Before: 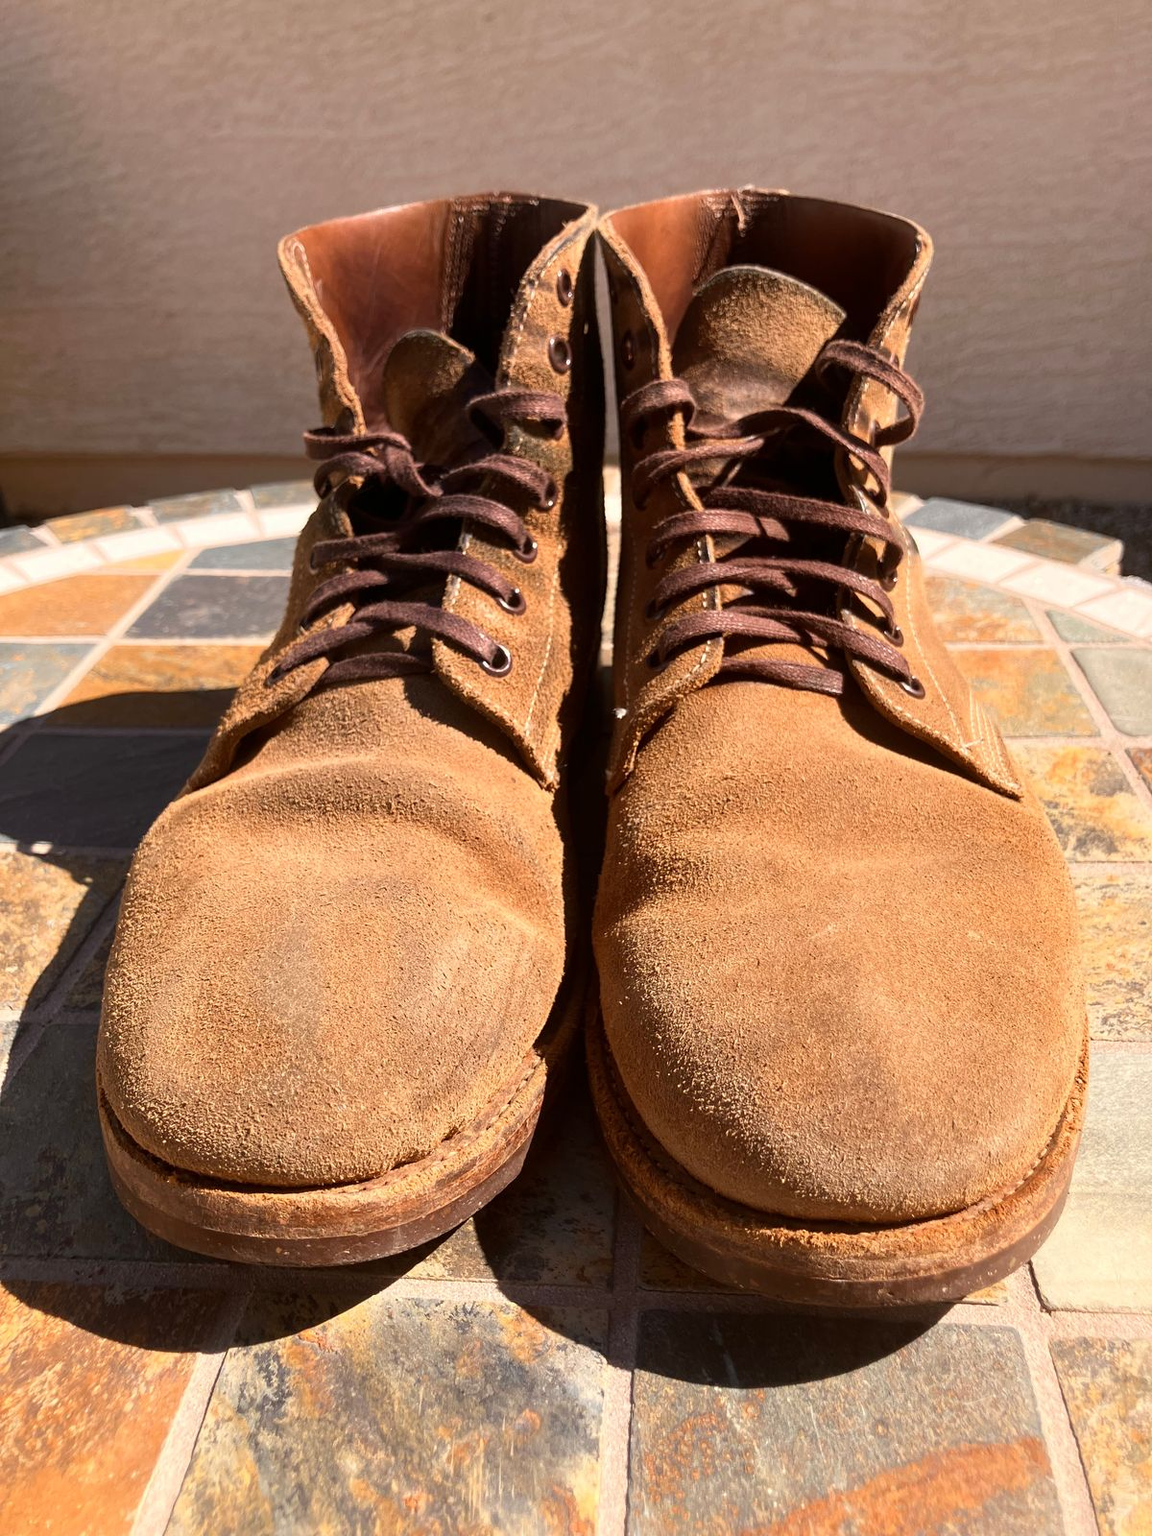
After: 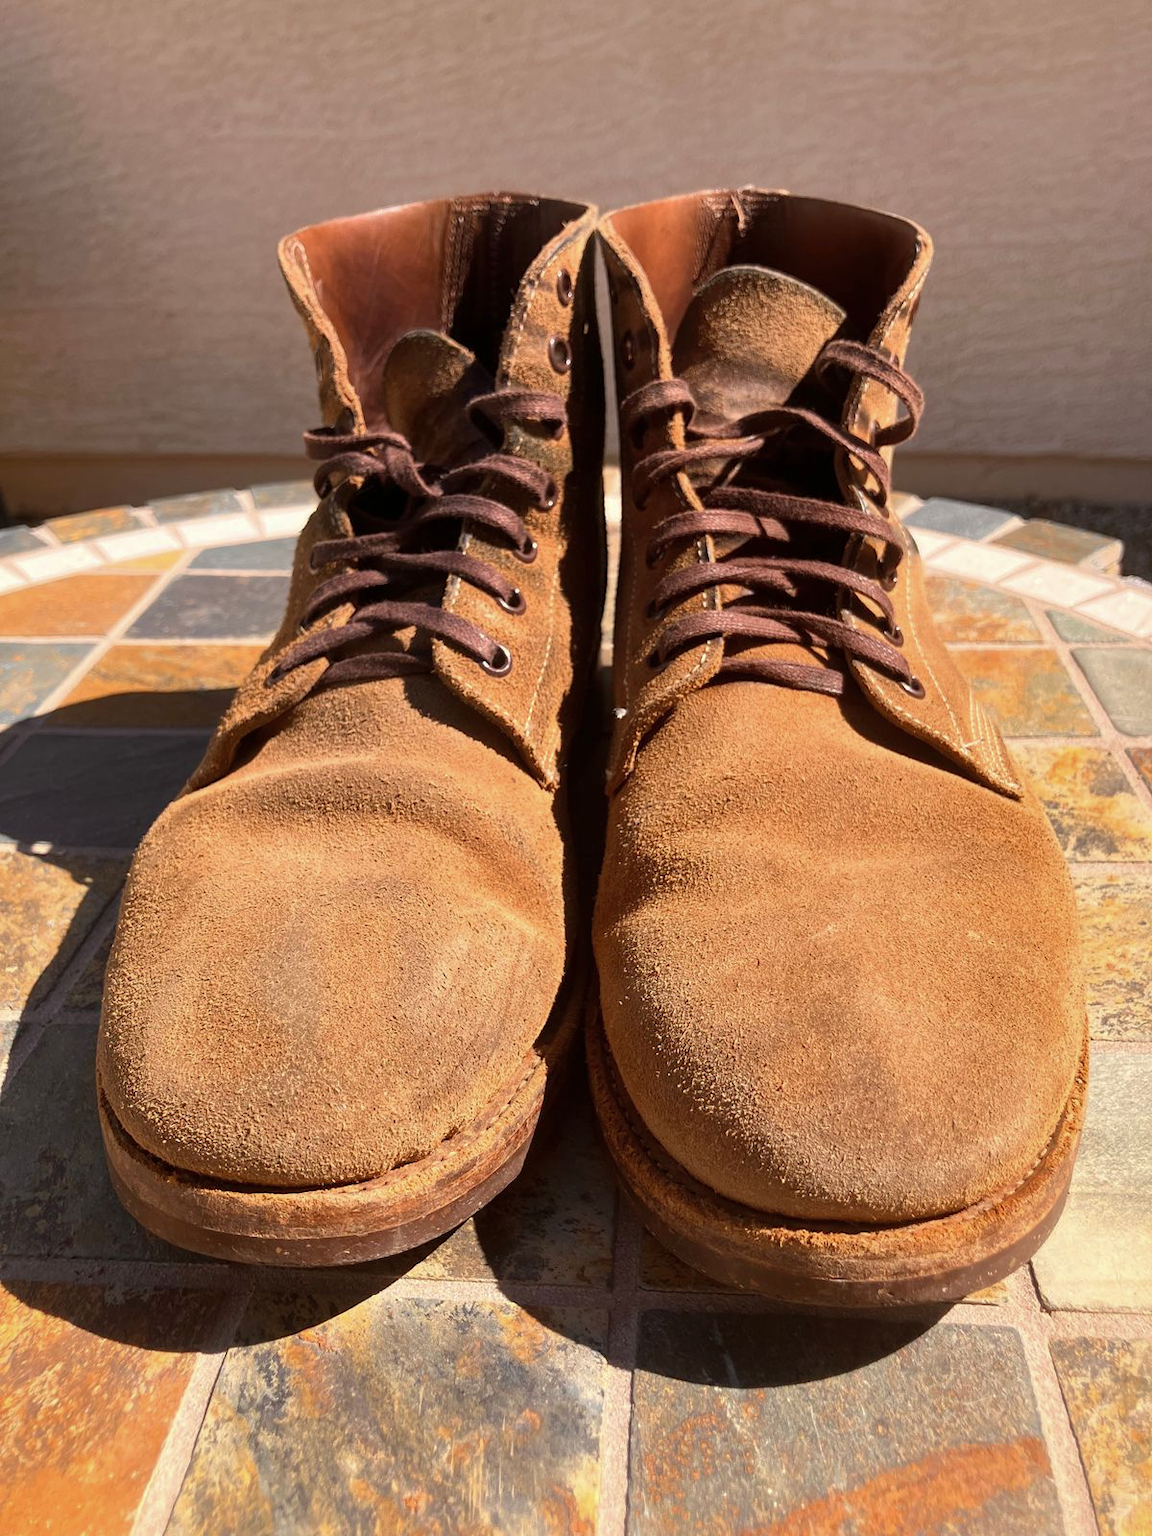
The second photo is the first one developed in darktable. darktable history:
shadows and highlights: shadows 30.21
